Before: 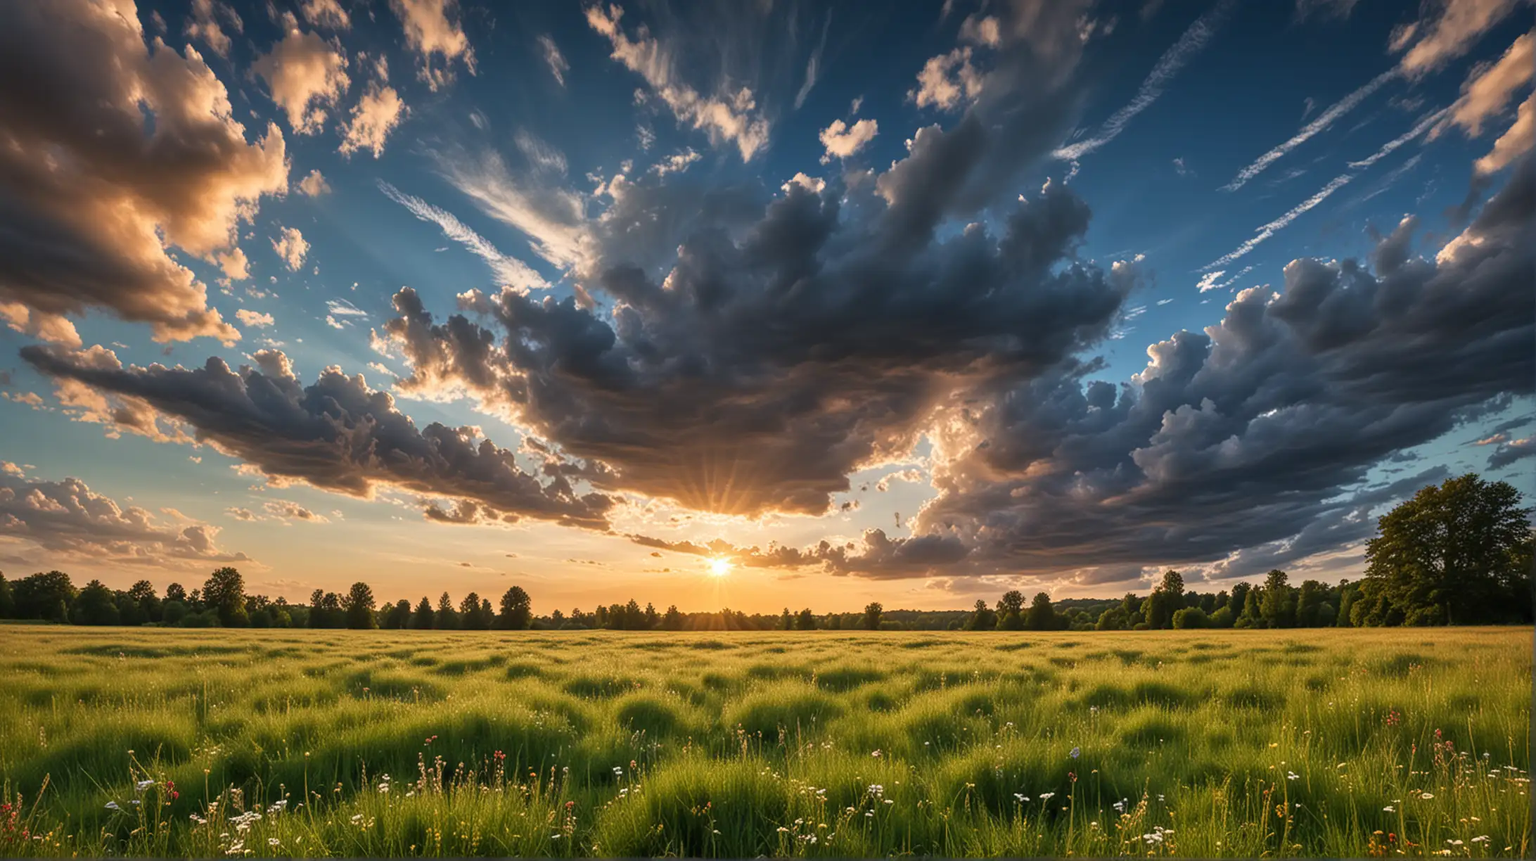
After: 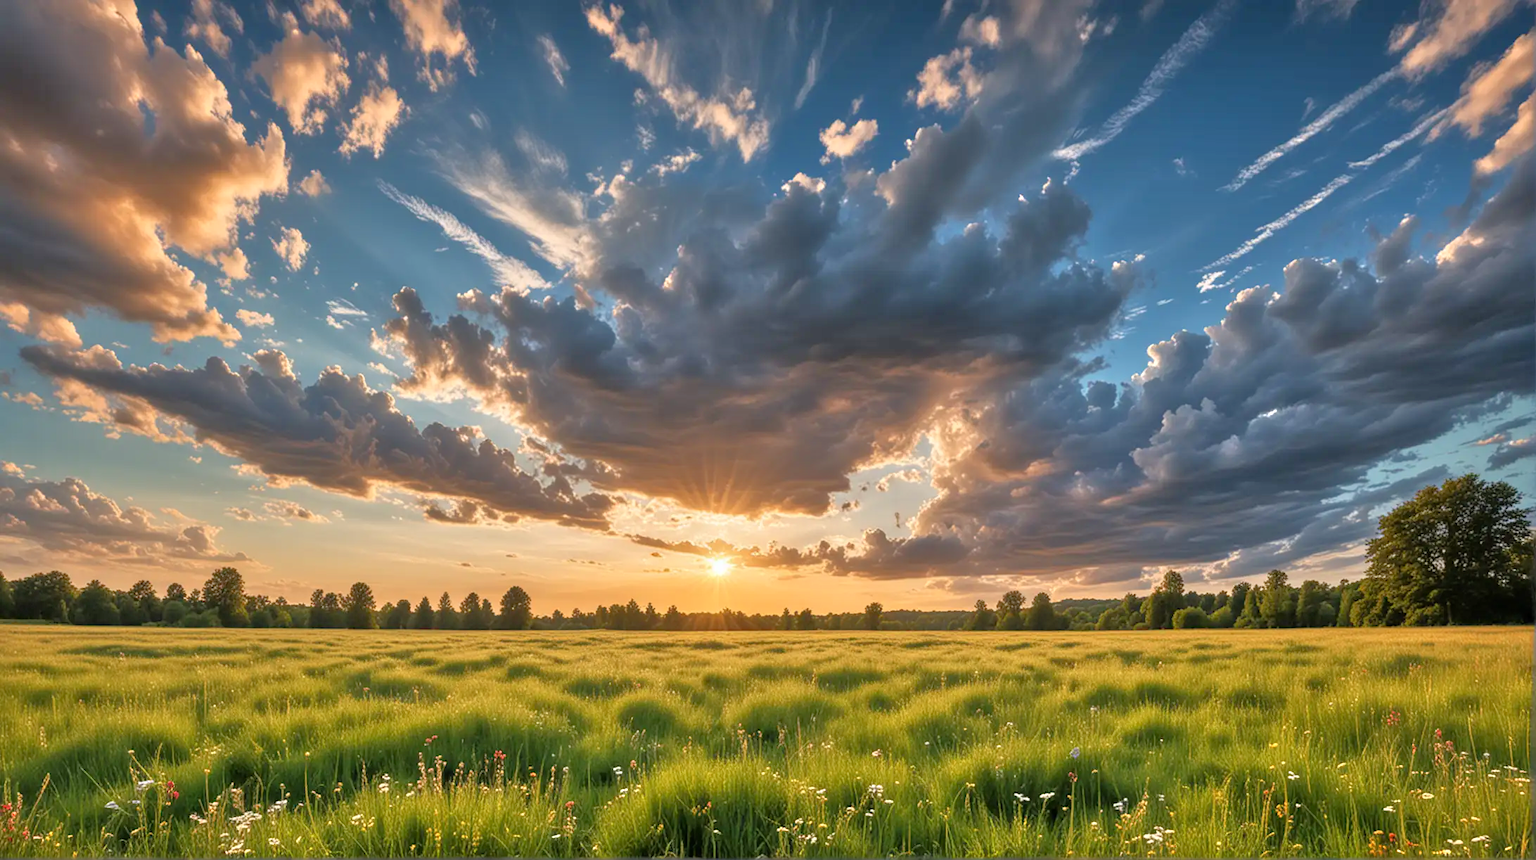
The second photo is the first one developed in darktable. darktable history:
tone equalizer: -7 EV 0.163 EV, -6 EV 0.629 EV, -5 EV 1.17 EV, -4 EV 1.37 EV, -3 EV 1.17 EV, -2 EV 0.6 EV, -1 EV 0.158 EV
exposure: black level correction 0.001, compensate exposure bias true, compensate highlight preservation false
